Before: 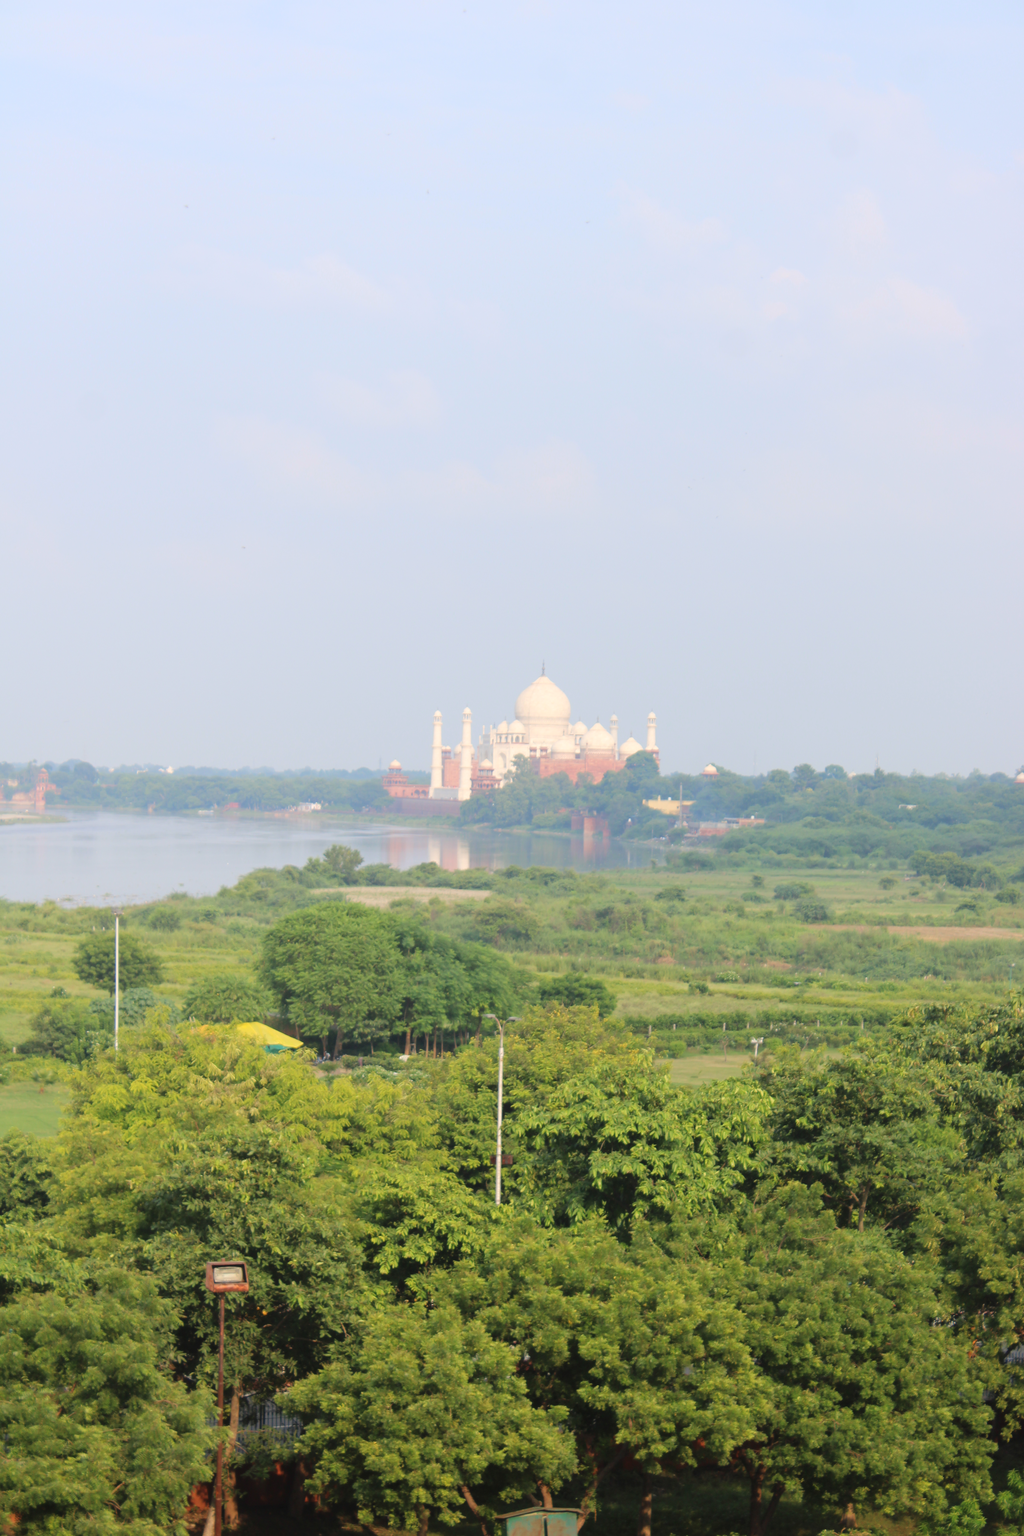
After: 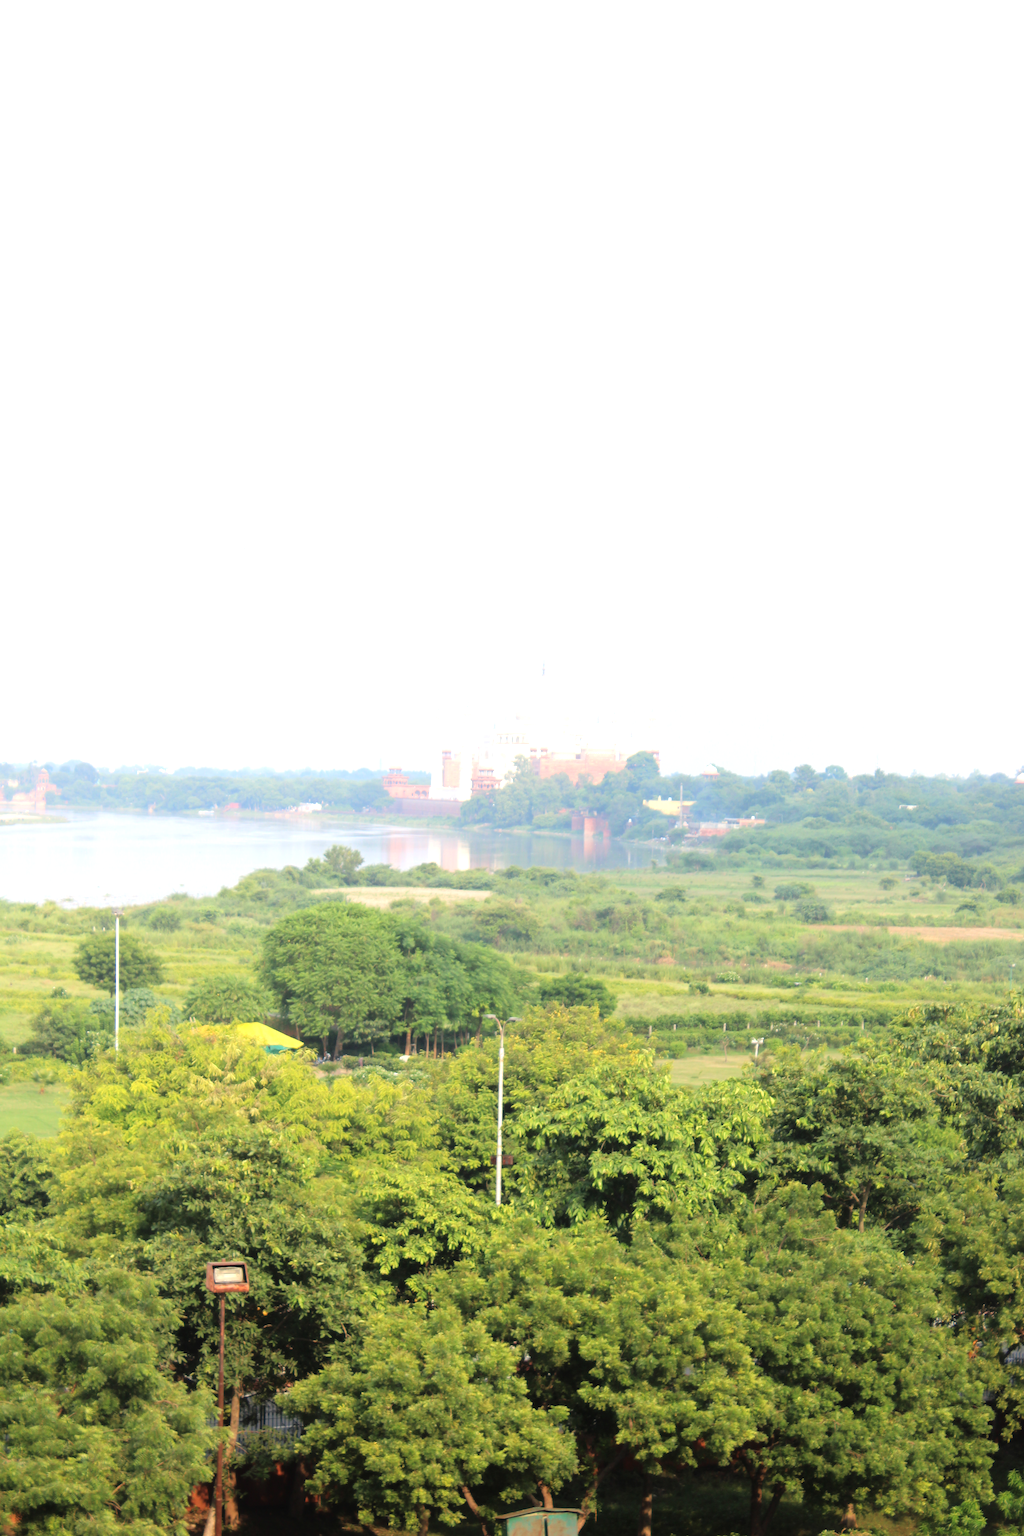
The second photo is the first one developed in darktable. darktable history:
tone equalizer: -8 EV -0.725 EV, -7 EV -0.673 EV, -6 EV -0.608 EV, -5 EV -0.414 EV, -3 EV 0.391 EV, -2 EV 0.6 EV, -1 EV 0.69 EV, +0 EV 0.764 EV
